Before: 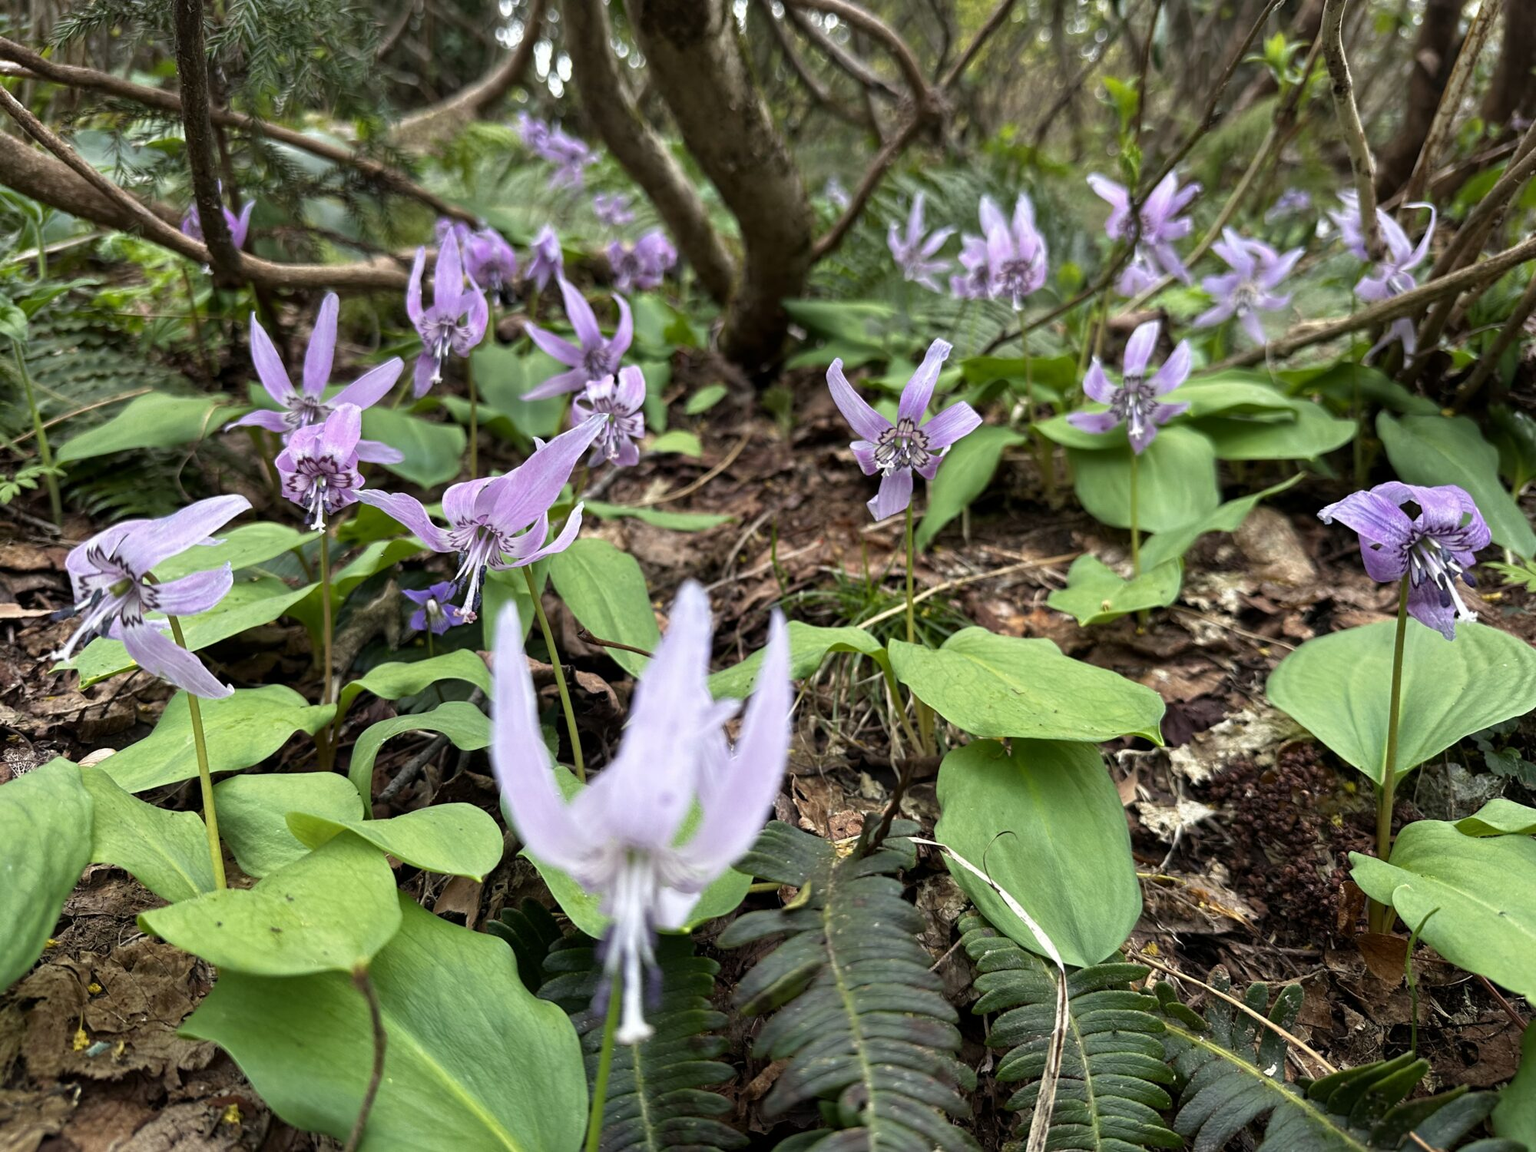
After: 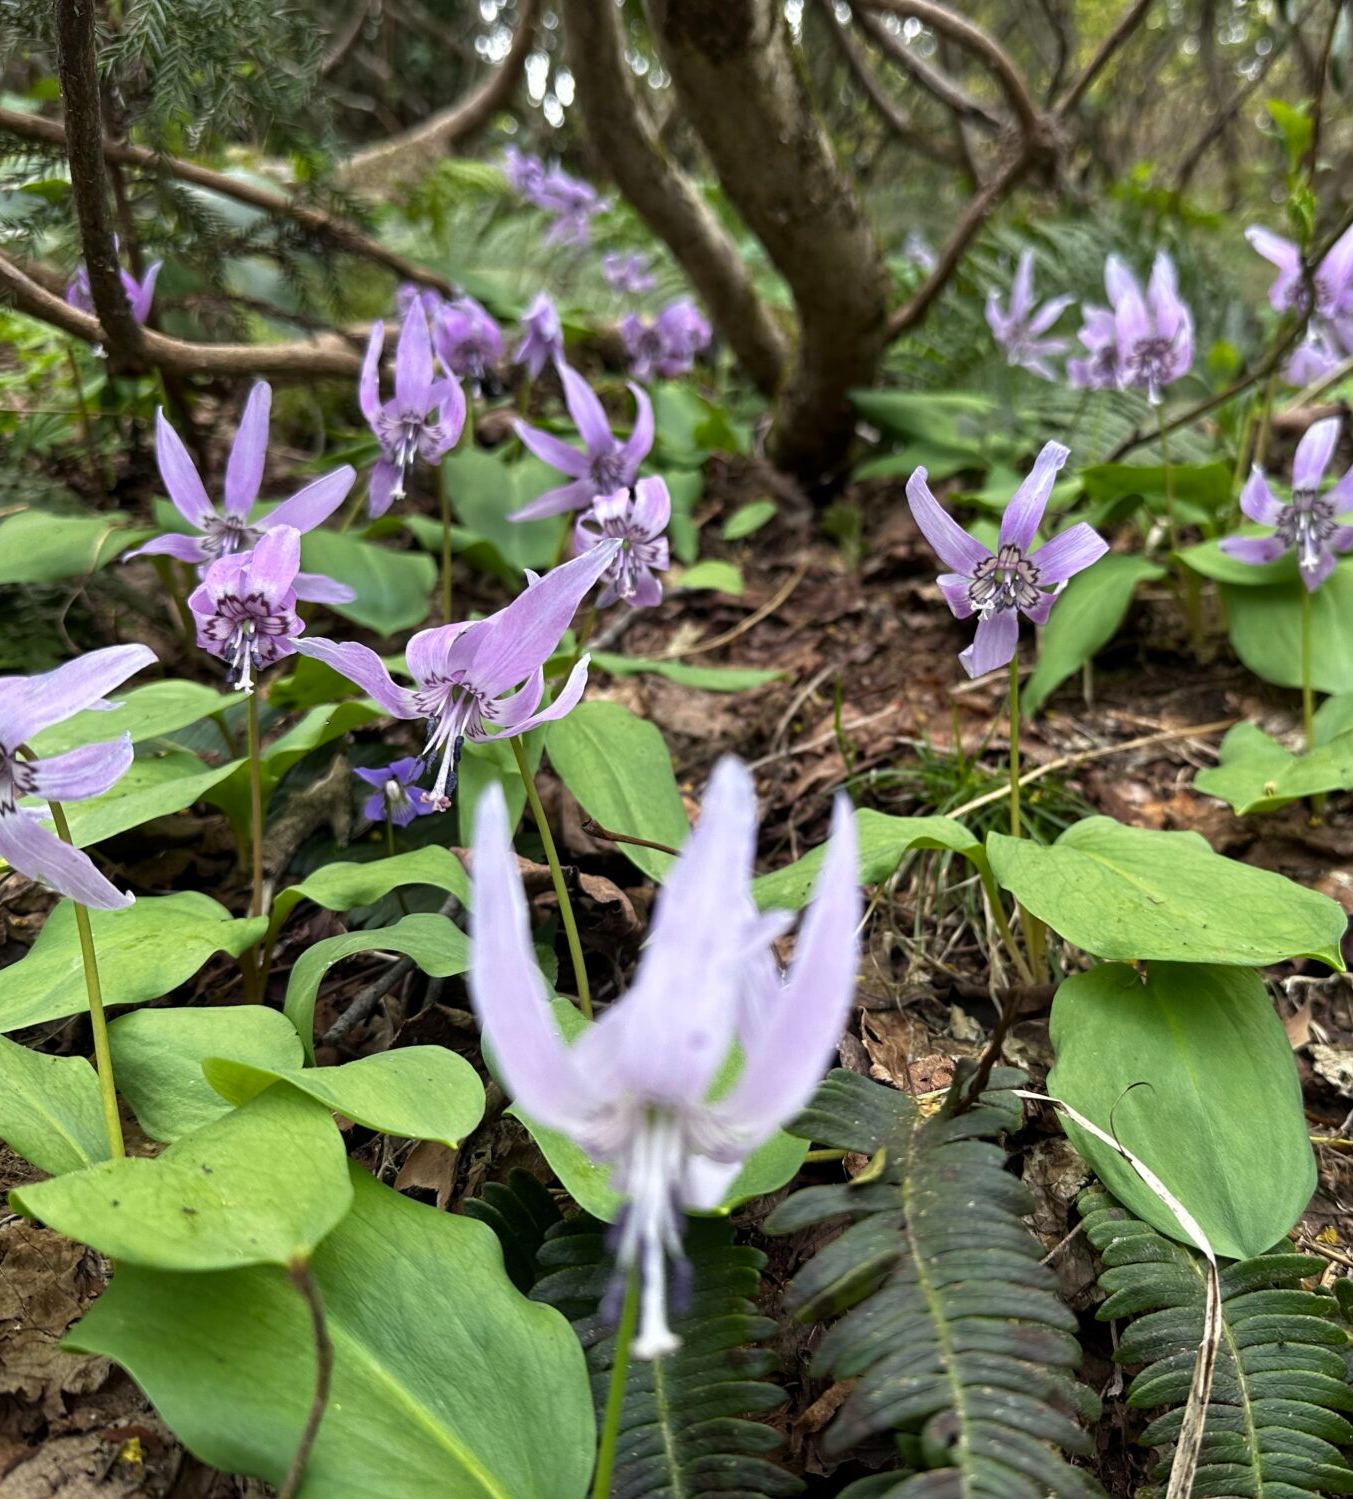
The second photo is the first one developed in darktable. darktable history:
color correction: highlights b* 0.021, saturation 1.12
crop and rotate: left 8.546%, right 23.801%
exposure: compensate highlight preservation false
